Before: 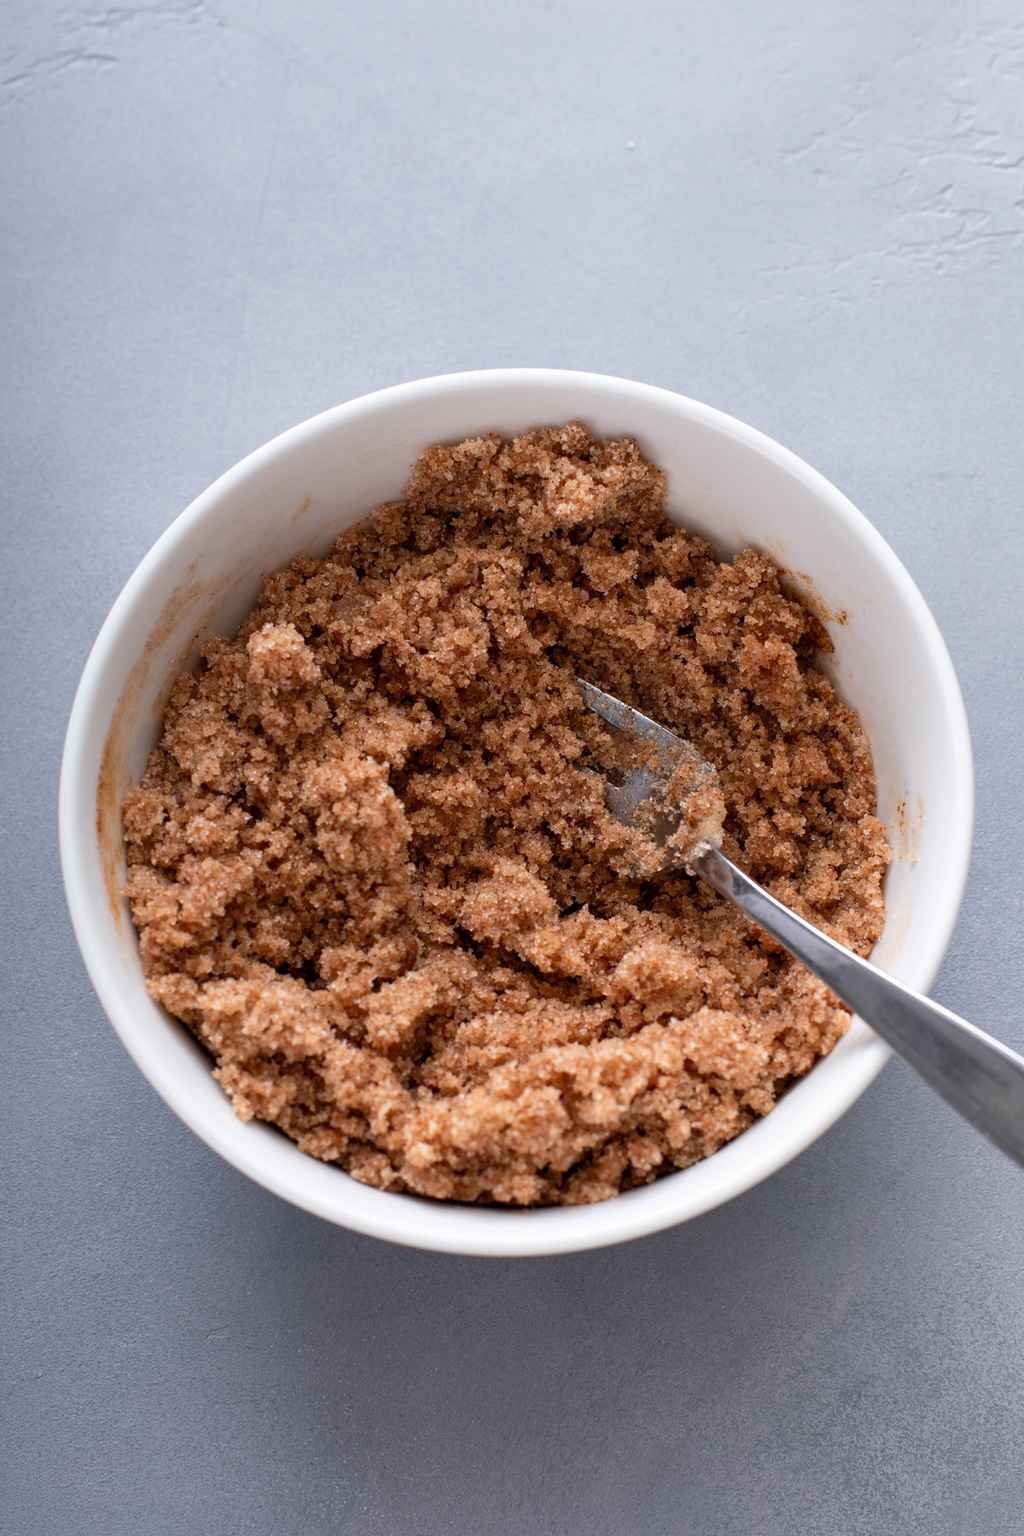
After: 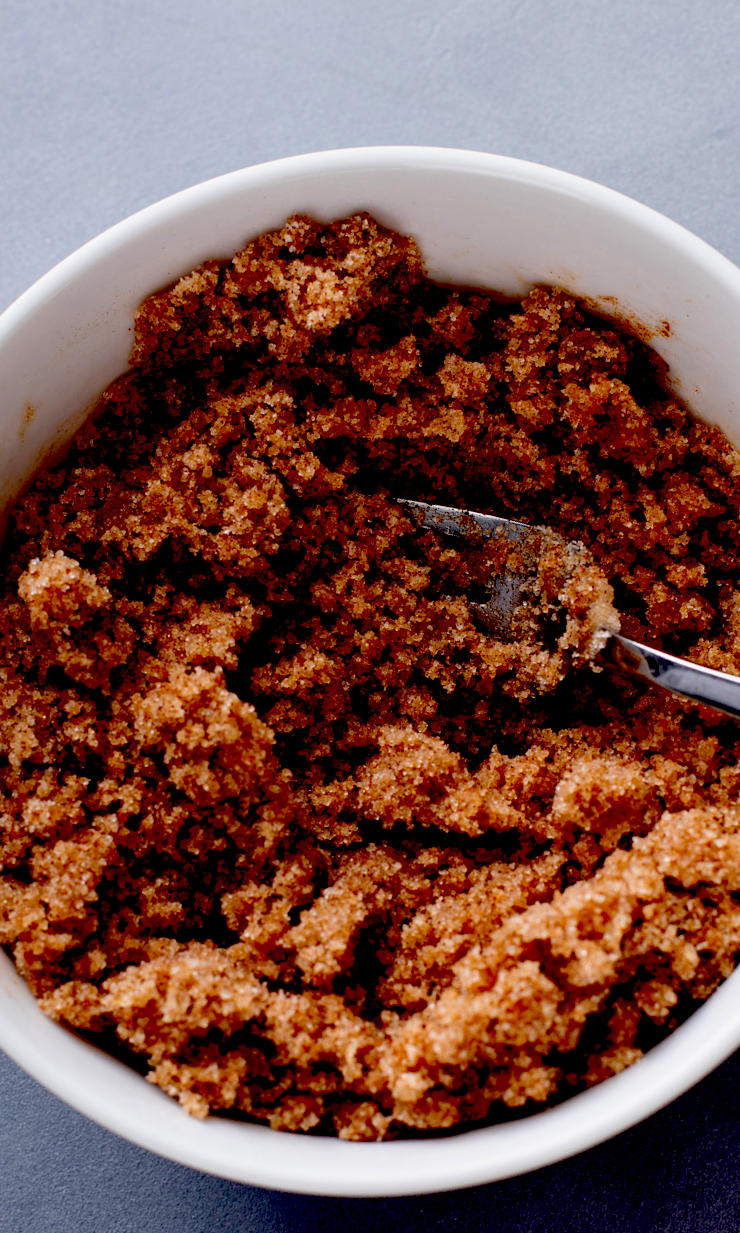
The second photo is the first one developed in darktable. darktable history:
exposure: black level correction 0.098, exposure -0.094 EV, compensate highlight preservation false
crop and rotate: angle 19.47°, left 6.849%, right 4.105%, bottom 1.136%
